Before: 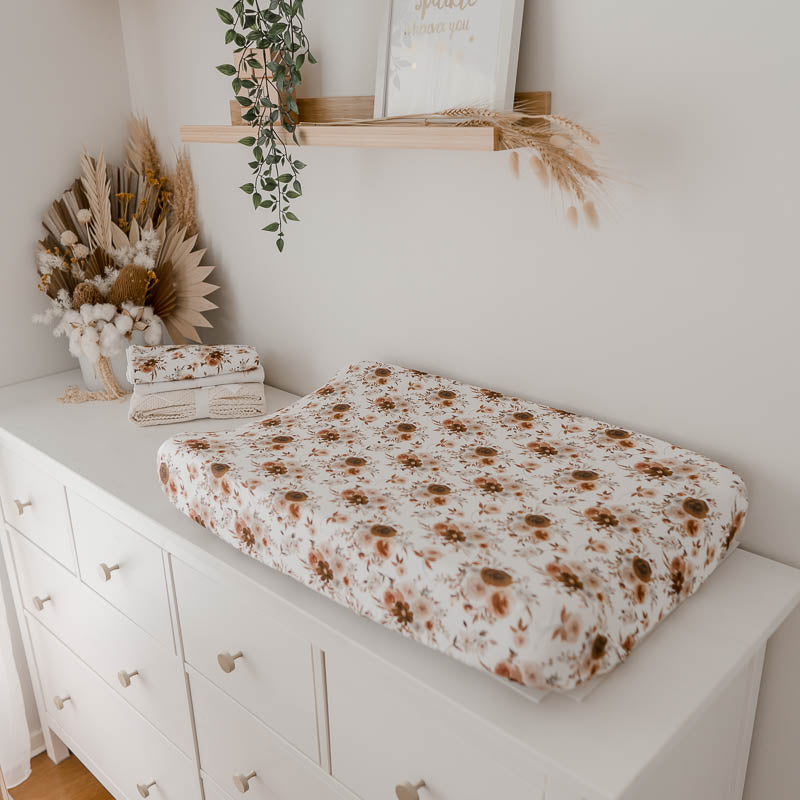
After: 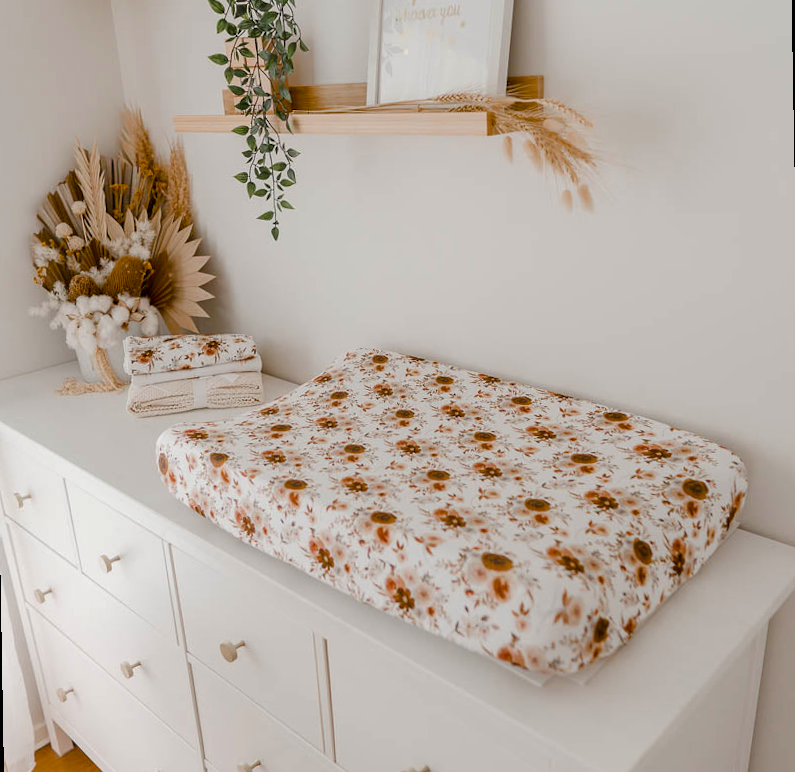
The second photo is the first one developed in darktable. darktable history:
rotate and perspective: rotation -1°, crop left 0.011, crop right 0.989, crop top 0.025, crop bottom 0.975
color balance rgb: perceptual saturation grading › global saturation 35%, perceptual saturation grading › highlights -30%, perceptual saturation grading › shadows 35%, perceptual brilliance grading › global brilliance 3%, perceptual brilliance grading › highlights -3%, perceptual brilliance grading › shadows 3%
